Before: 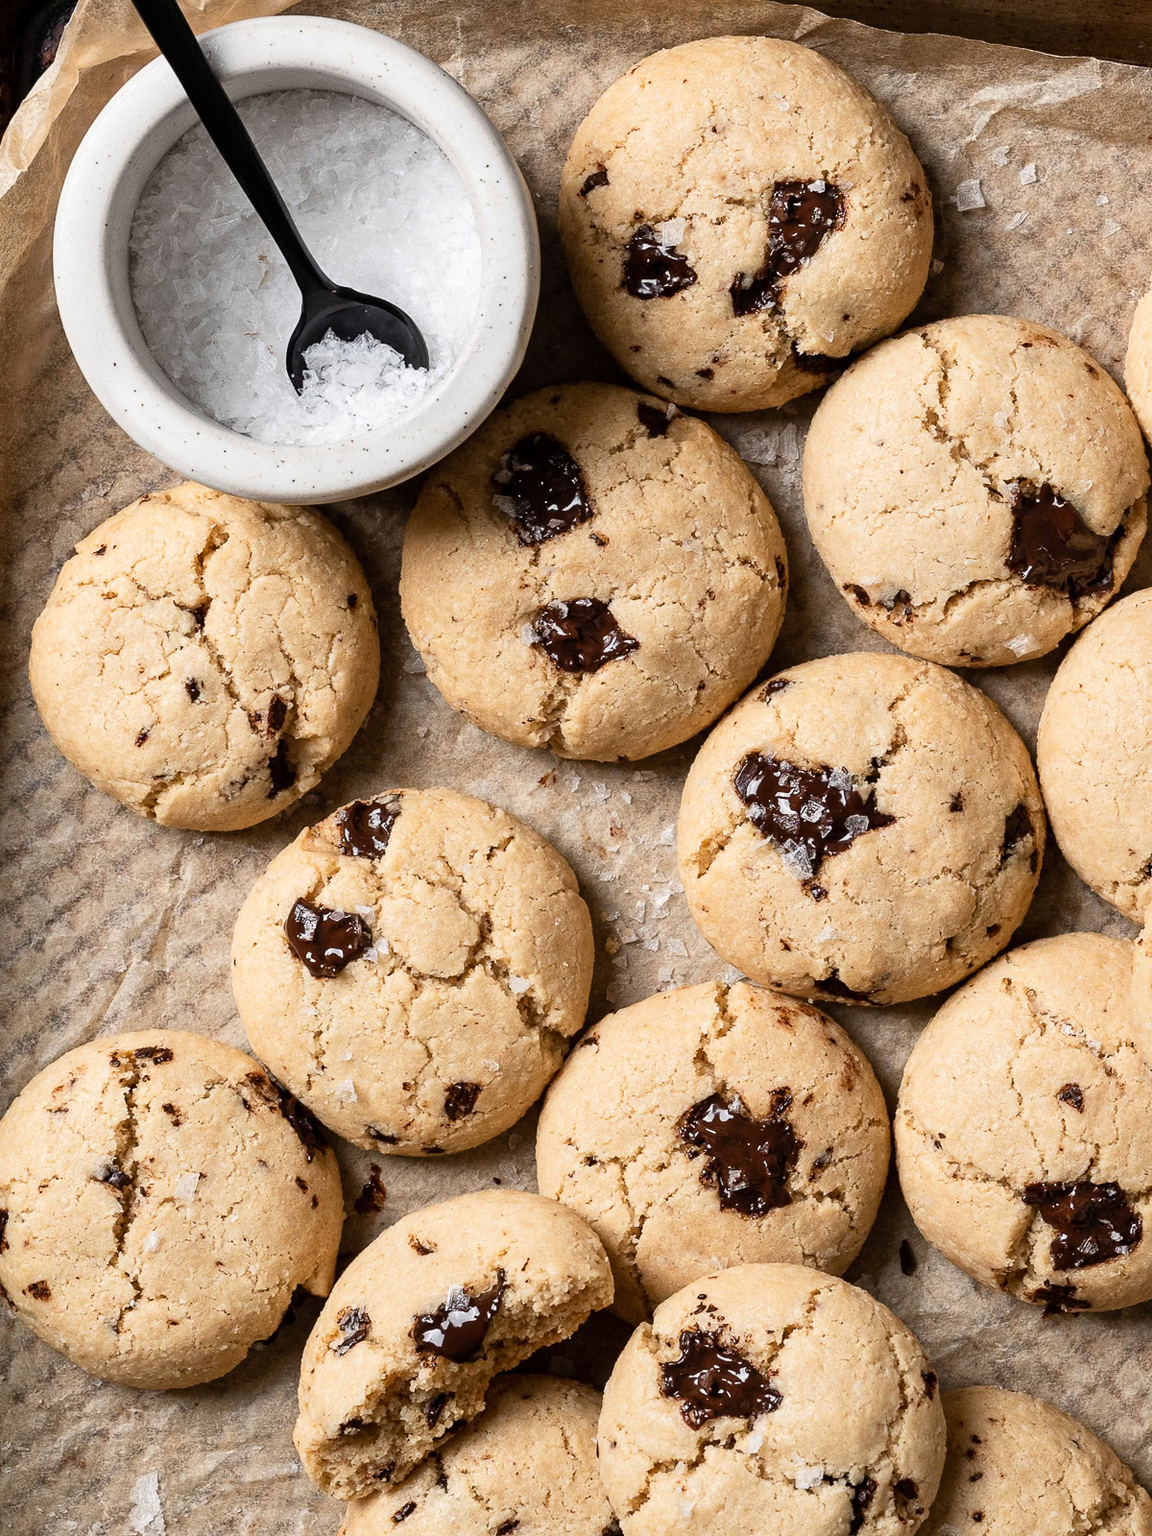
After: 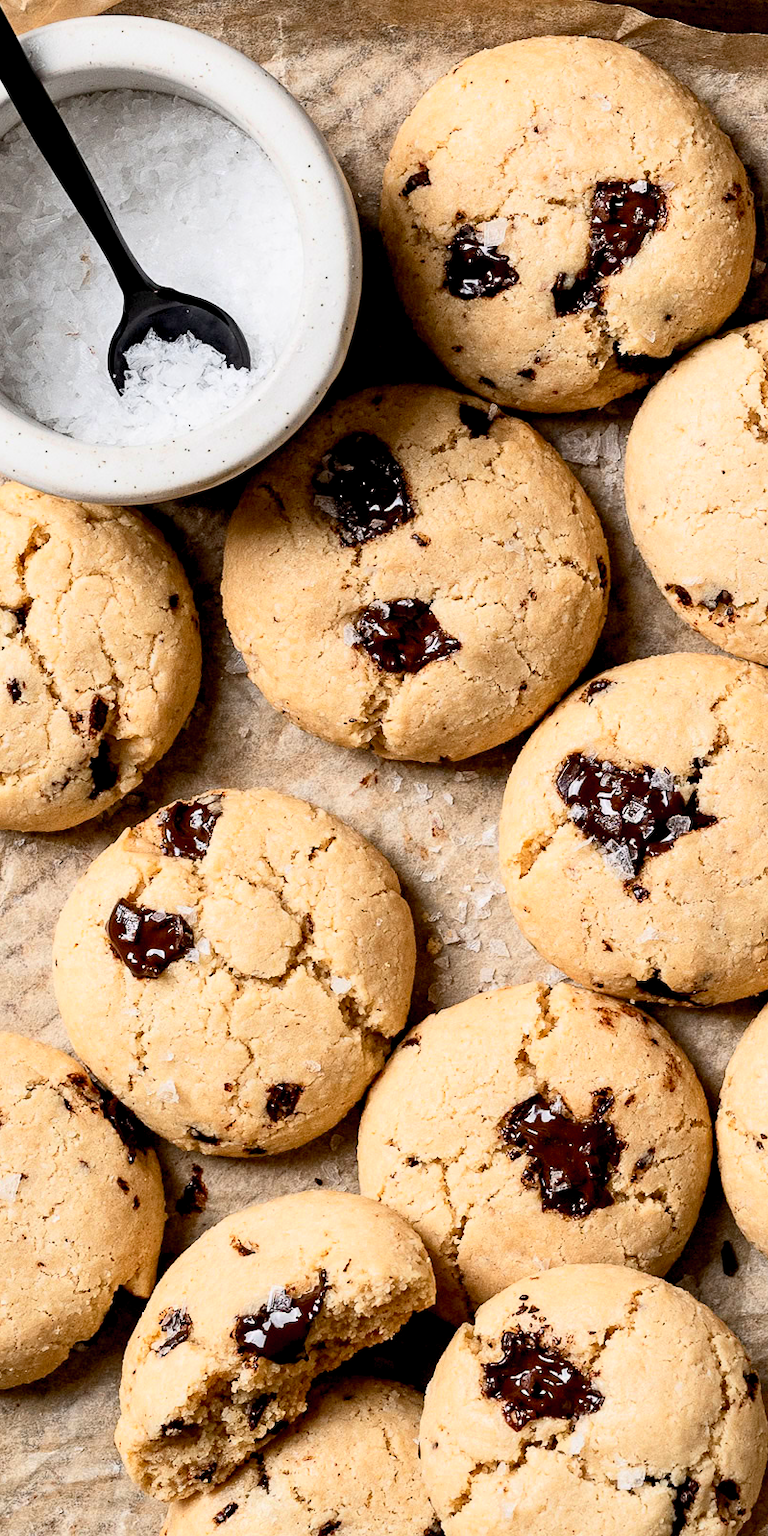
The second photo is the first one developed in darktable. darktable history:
crop and rotate: left 15.574%, right 17.727%
contrast brightness saturation: contrast 0.201, brightness 0.167, saturation 0.229
base curve: preserve colors none
exposure: black level correction 0.009, exposure -0.164 EV, compensate exposure bias true, compensate highlight preservation false
